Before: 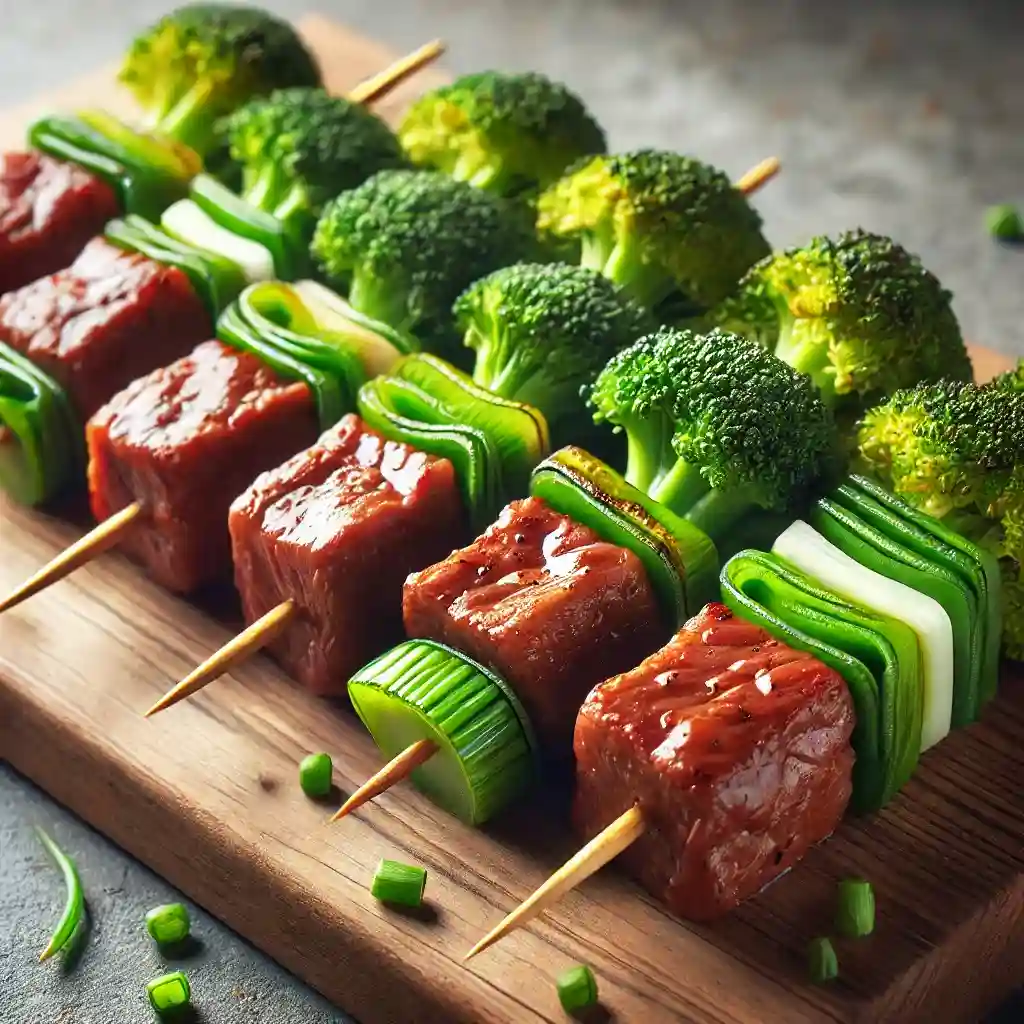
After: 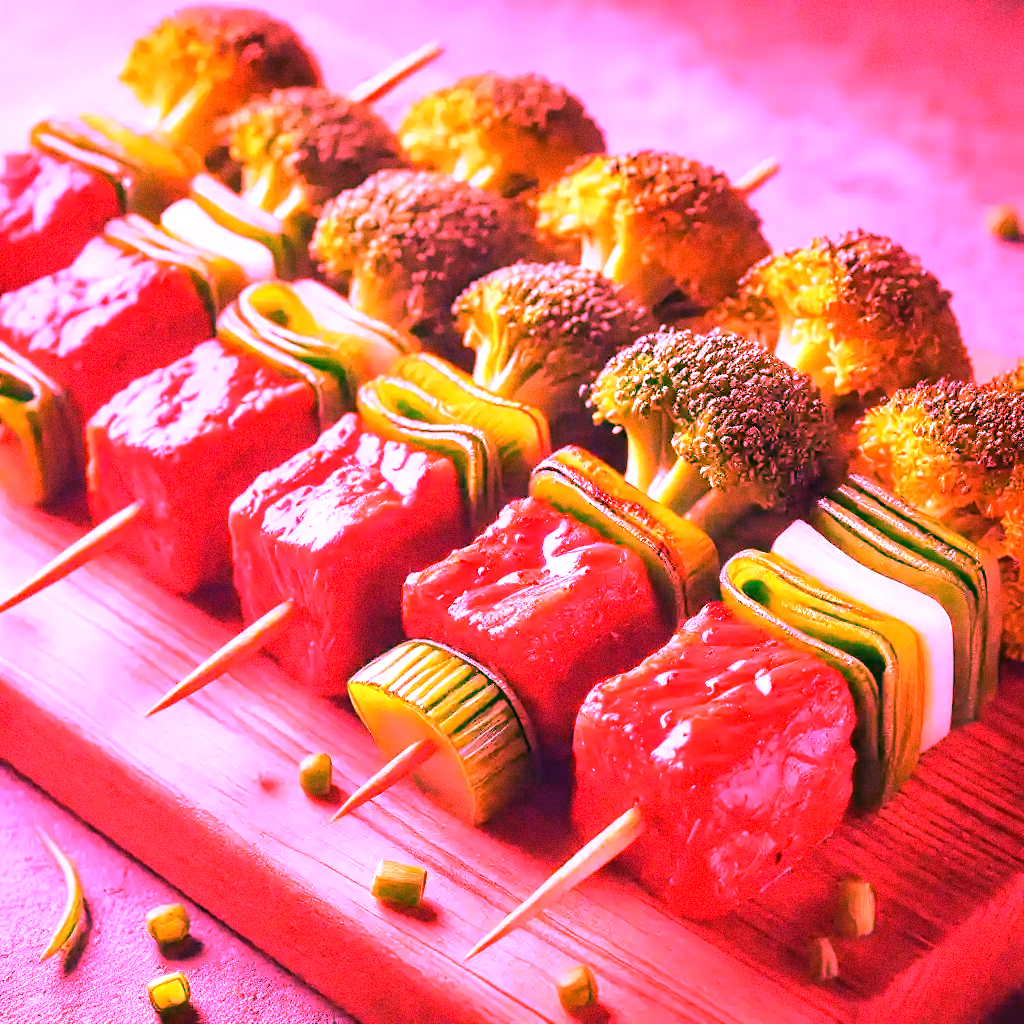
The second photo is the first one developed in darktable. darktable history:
white balance: red 4.26, blue 1.802
rgb levels: preserve colors max RGB
grain: on, module defaults
